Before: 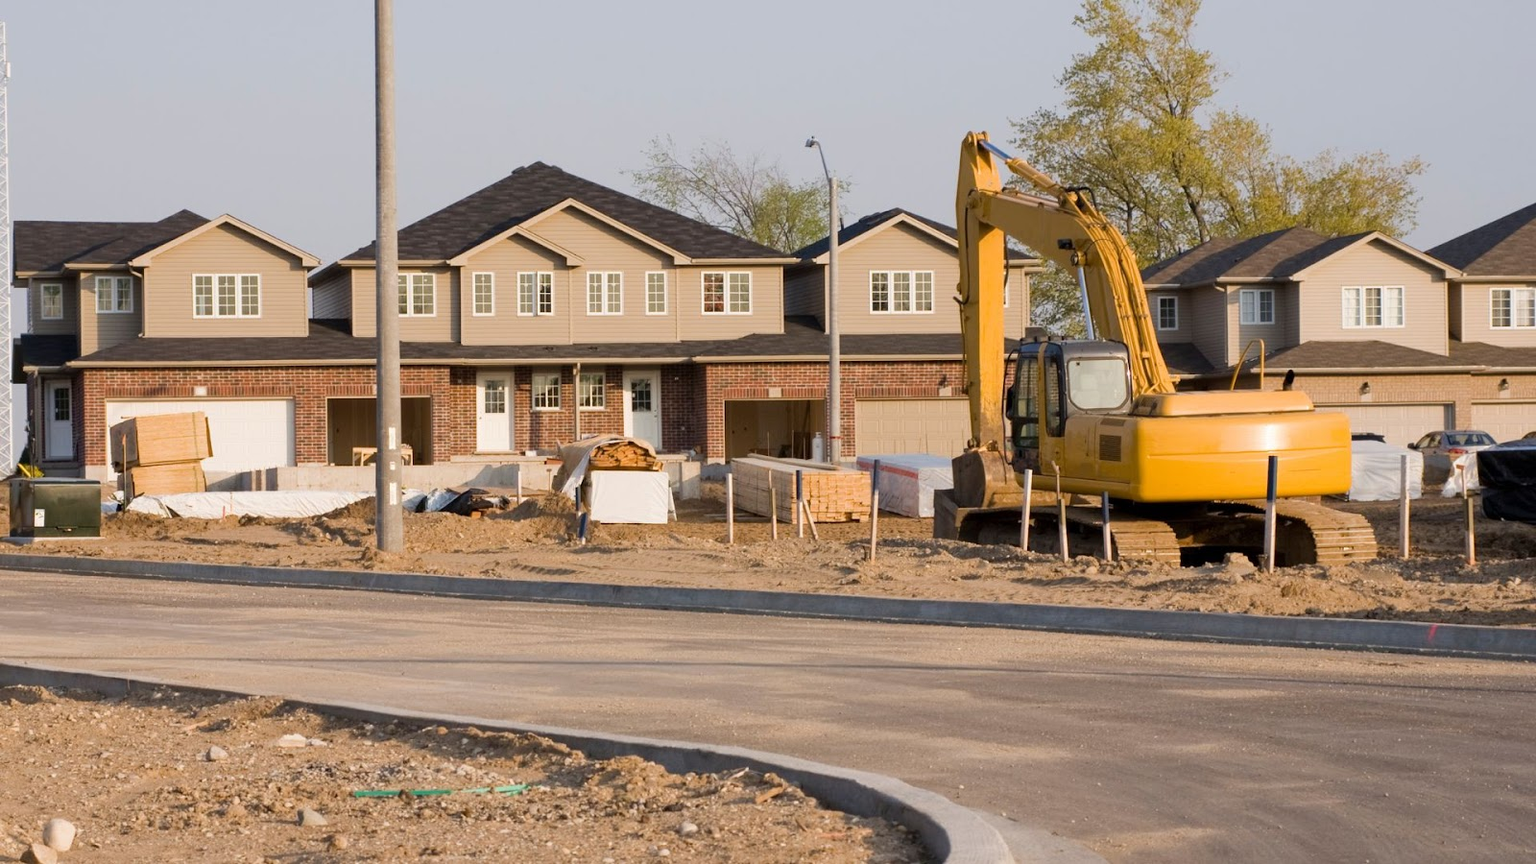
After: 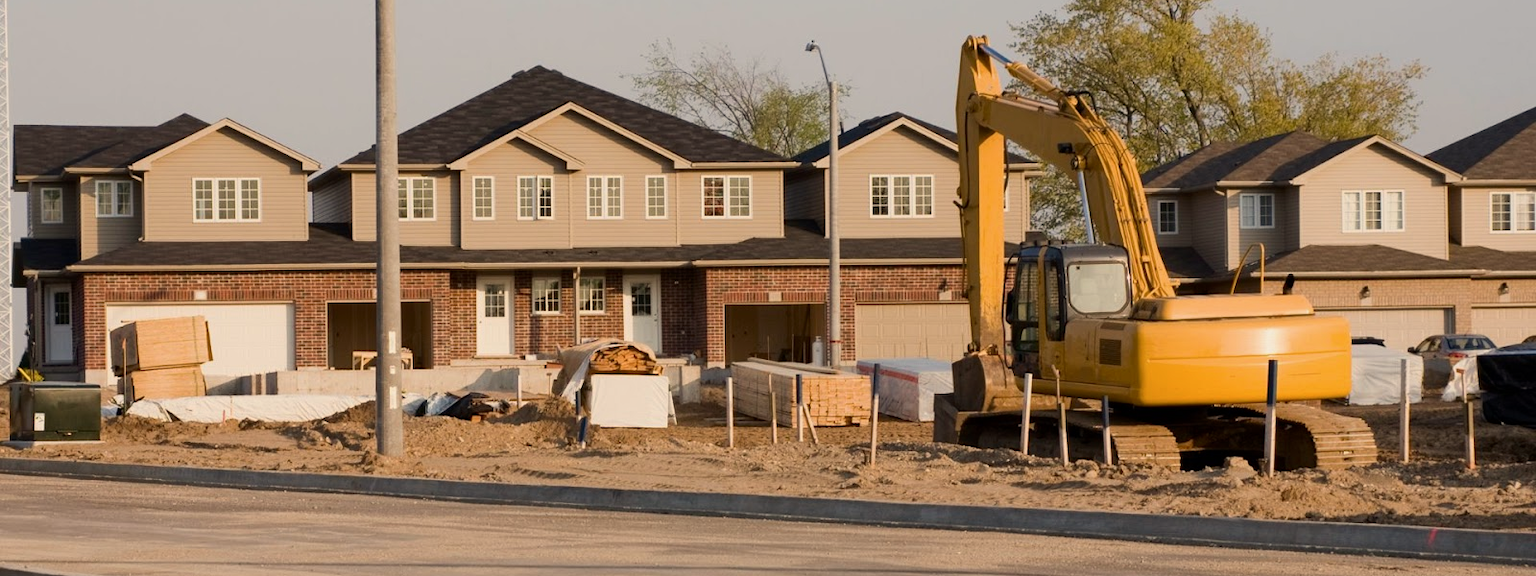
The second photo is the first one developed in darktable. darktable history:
contrast brightness saturation: contrast 0.14
crop: top 11.166%, bottom 22.168%
exposure: exposure -0.36 EV, compensate highlight preservation false
white balance: red 1.045, blue 0.932
tone equalizer: on, module defaults
